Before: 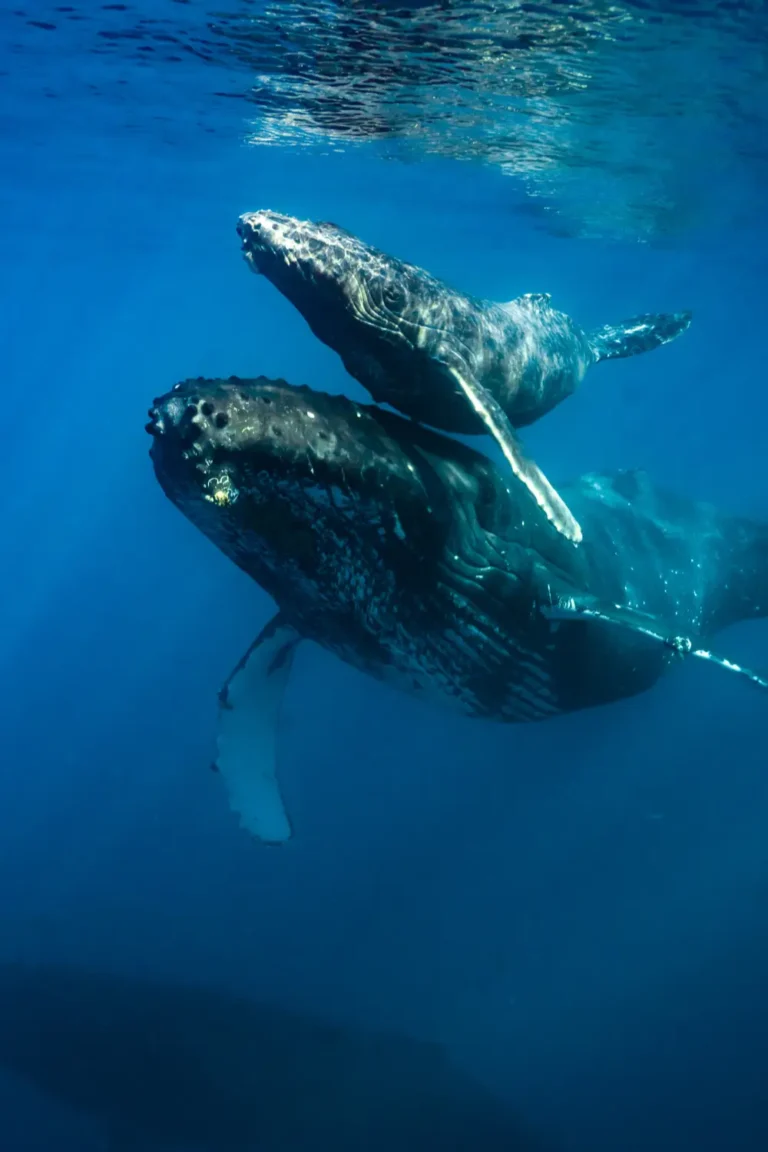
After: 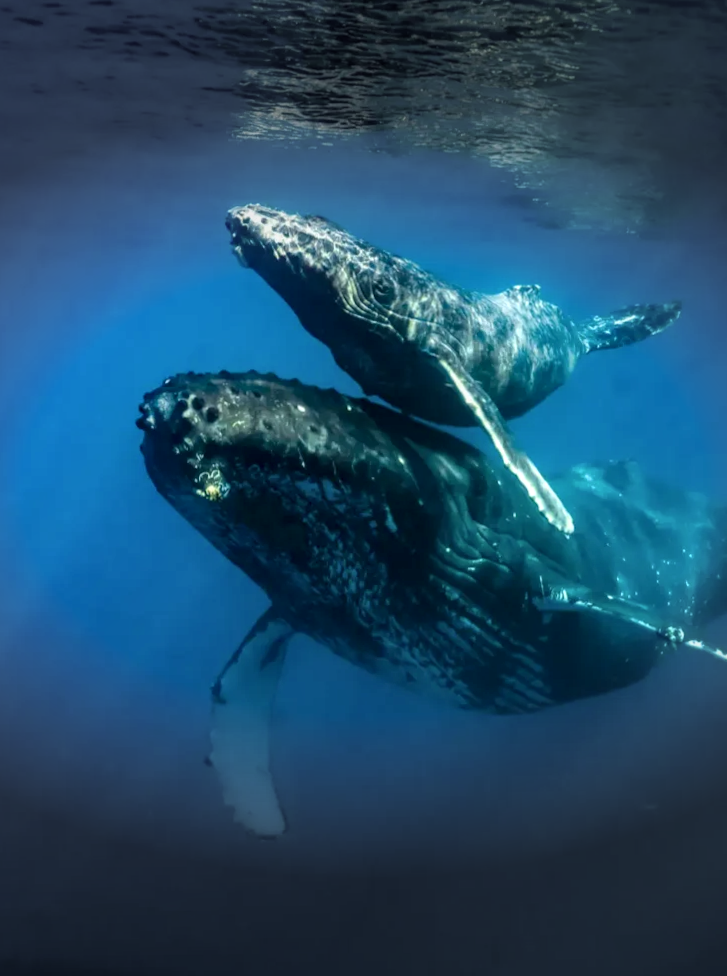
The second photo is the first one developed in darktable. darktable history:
crop and rotate: angle 0.517°, left 0.438%, right 3.599%, bottom 14.083%
shadows and highlights: shadows 20.82, highlights -82.23, soften with gaussian
exposure: black level correction 0, exposure 0 EV, compensate highlight preservation false
local contrast: on, module defaults
vignetting: fall-off start 70.26%, brightness -0.729, saturation -0.48, width/height ratio 1.334
